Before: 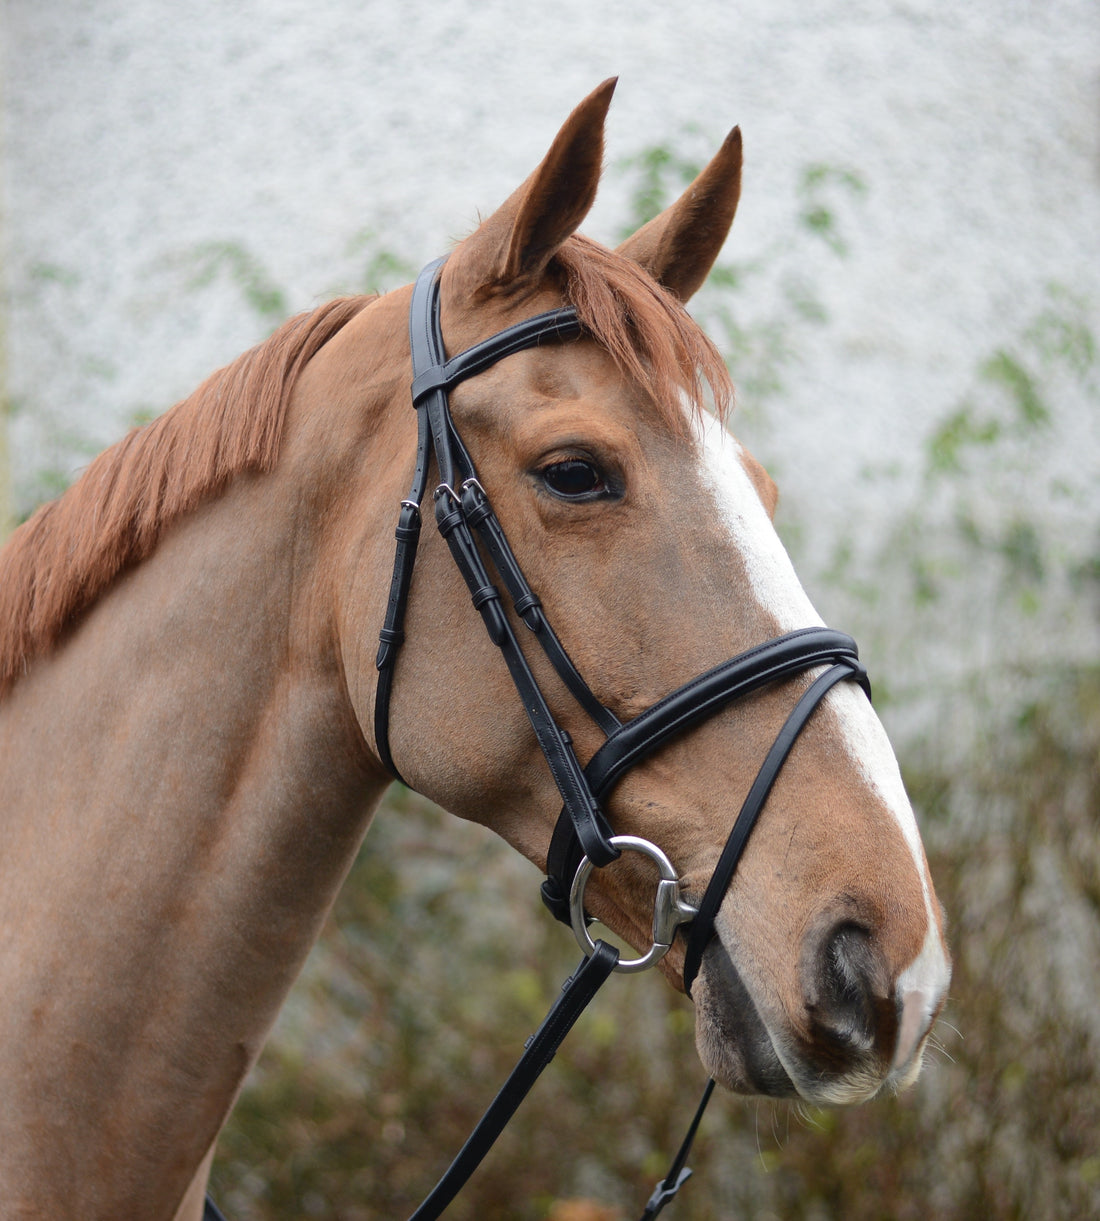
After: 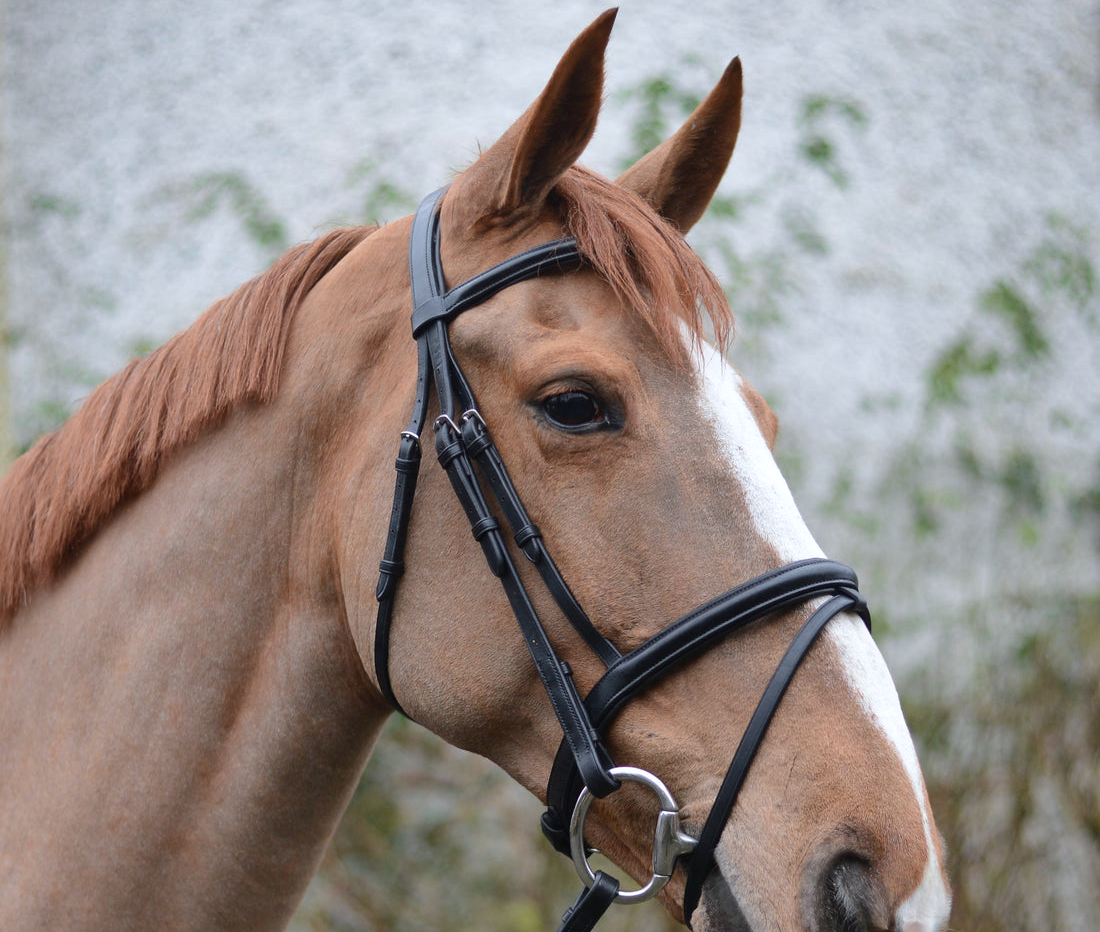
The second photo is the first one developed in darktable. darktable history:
crop: top 5.728%, bottom 17.897%
shadows and highlights: soften with gaussian
color correction: highlights a* -0.114, highlights b* -5.34, shadows a* -0.123, shadows b* -0.123
